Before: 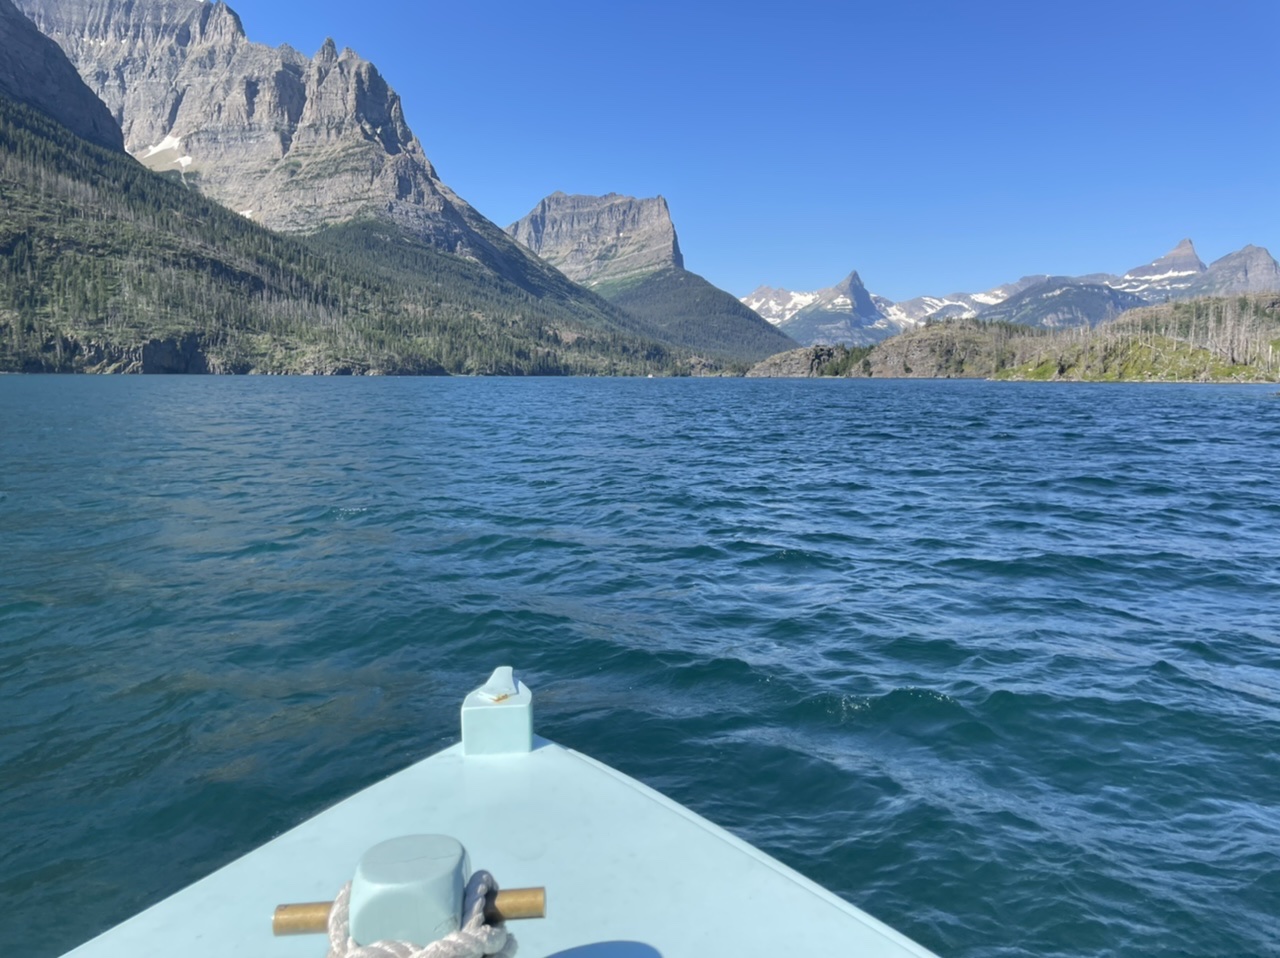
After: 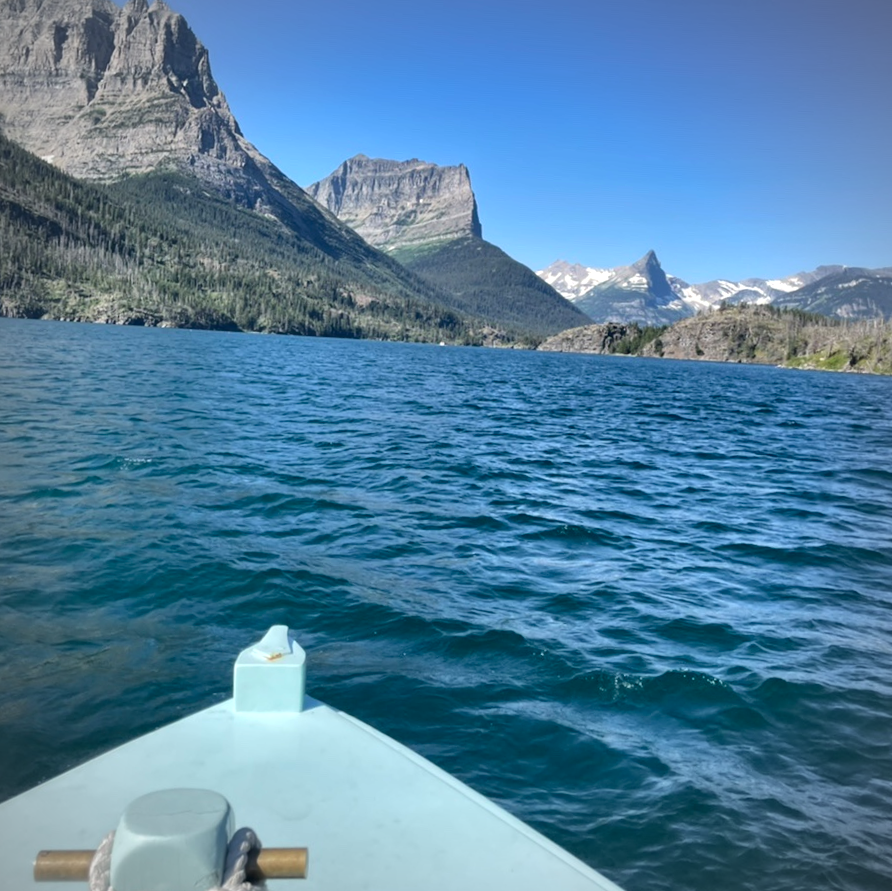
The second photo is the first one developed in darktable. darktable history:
local contrast: mode bilateral grid, contrast 25, coarseness 60, detail 151%, midtone range 0.2
crop and rotate: angle -3.27°, left 14.277%, top 0.028%, right 10.766%, bottom 0.028%
vignetting: fall-off radius 63.6%
